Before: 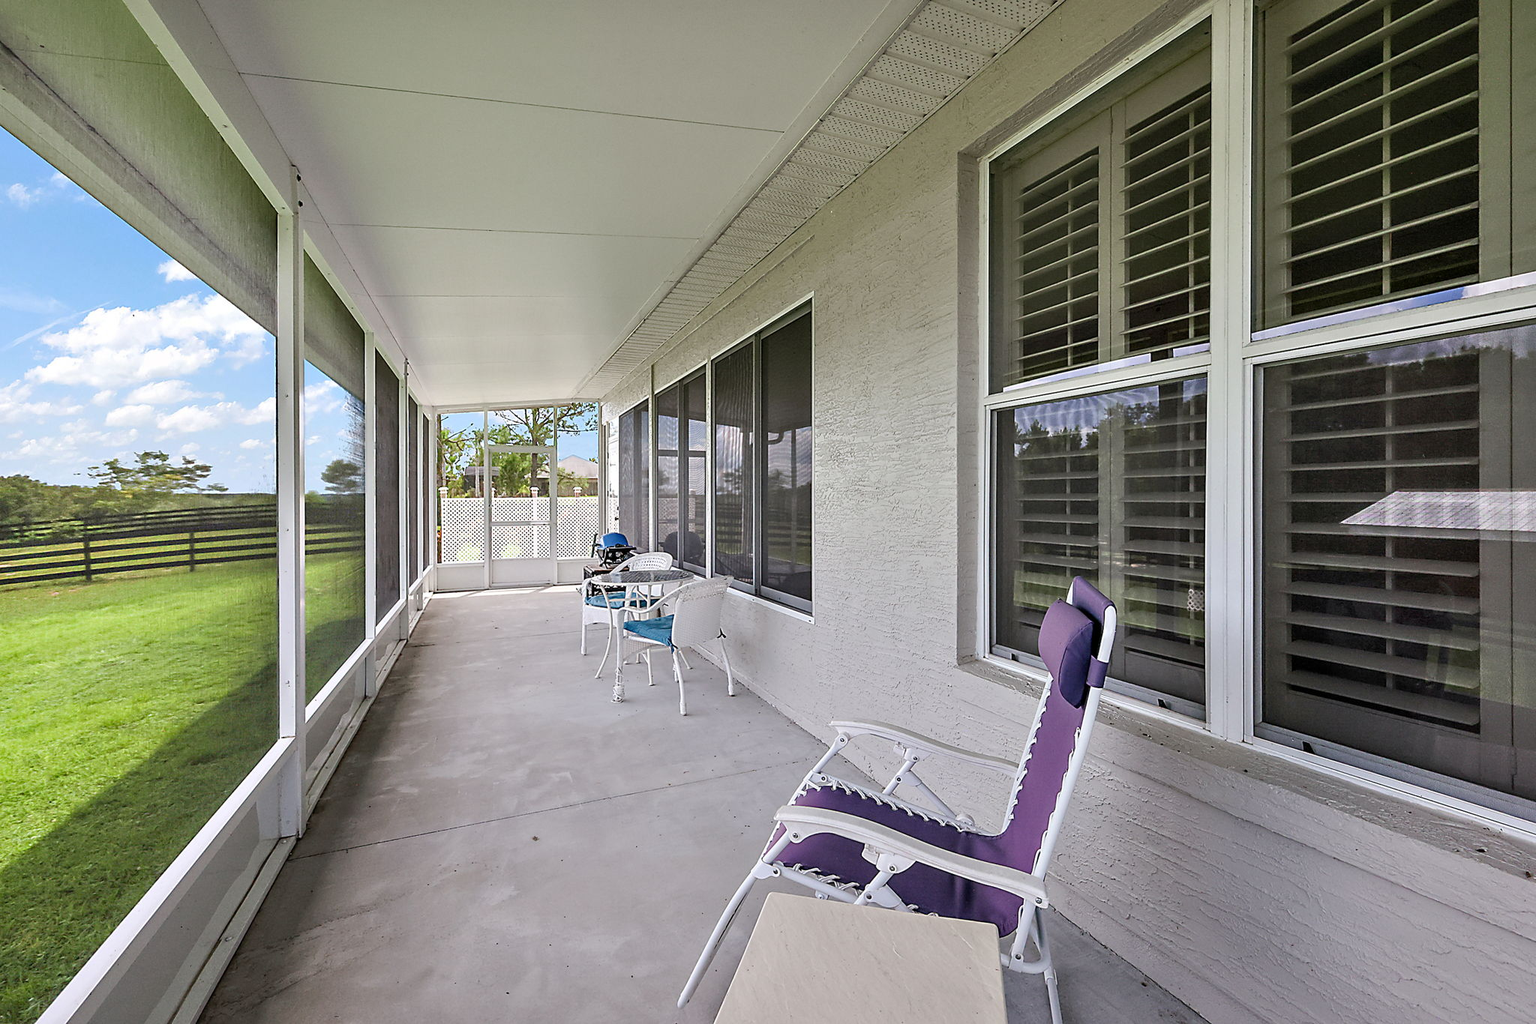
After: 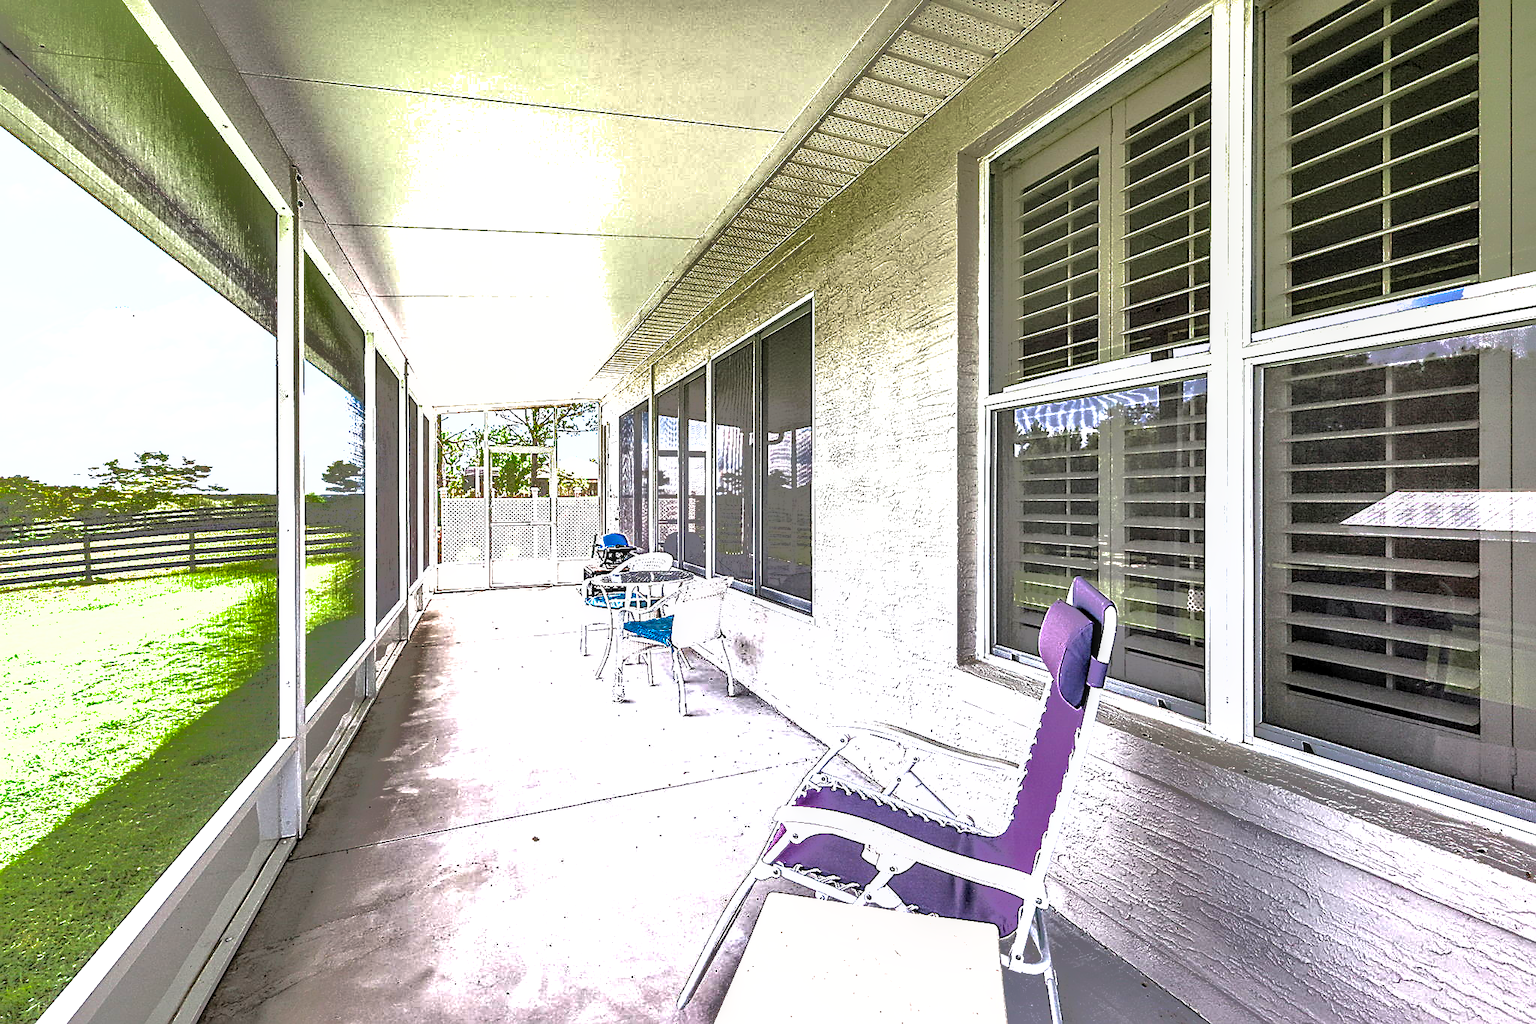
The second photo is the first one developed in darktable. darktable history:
sharpen: on, module defaults
tone equalizer: -8 EV -0.79 EV, -7 EV -0.672 EV, -6 EV -0.562 EV, -5 EV -0.405 EV, -3 EV 0.379 EV, -2 EV 0.6 EV, -1 EV 0.687 EV, +0 EV 0.766 EV
shadows and highlights: shadows 38.93, highlights -75.49
exposure: exposure 0.755 EV, compensate exposure bias true, compensate highlight preservation false
local contrast: on, module defaults
